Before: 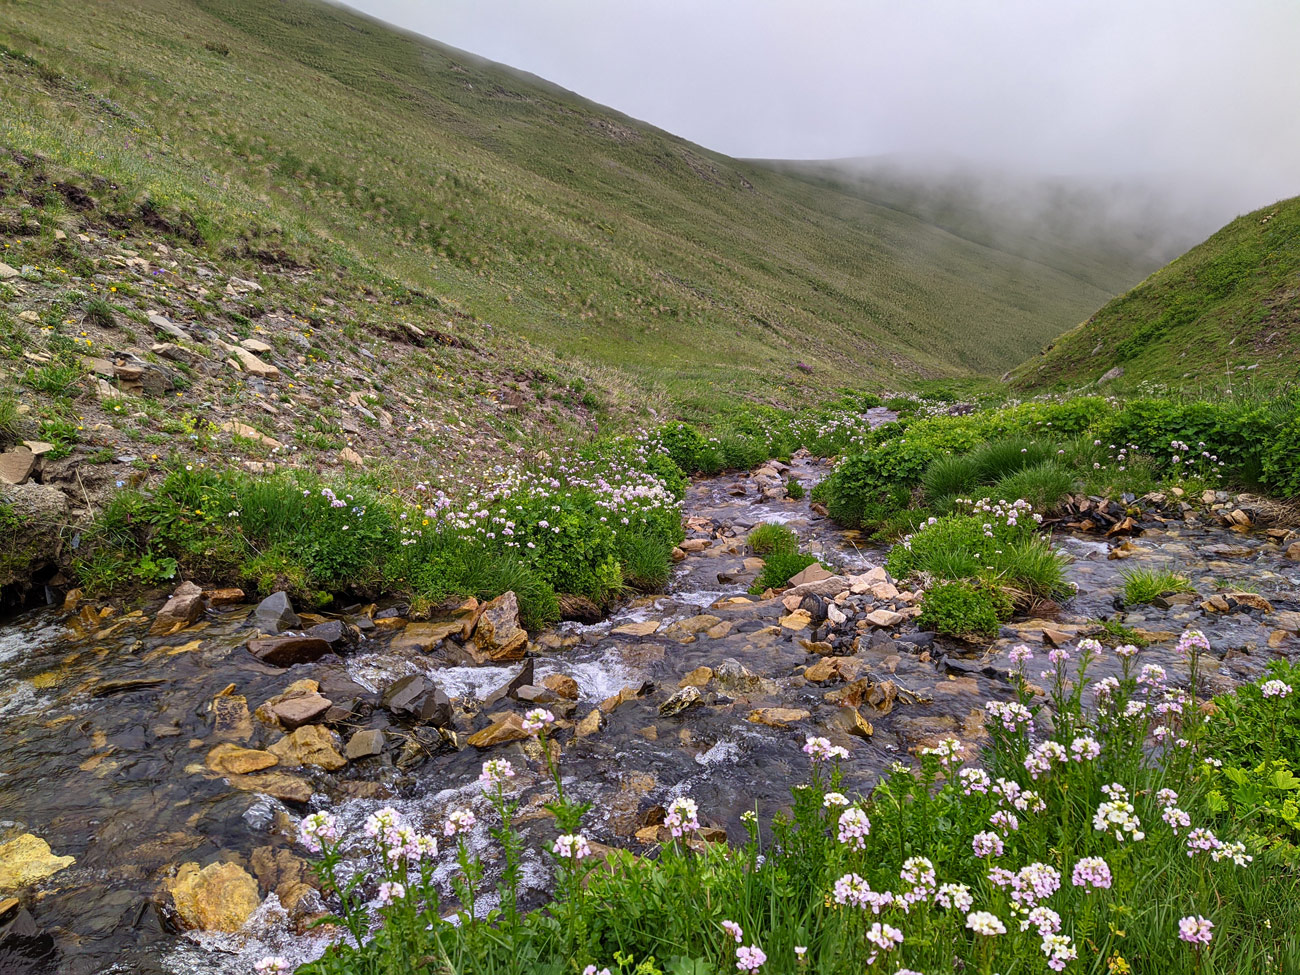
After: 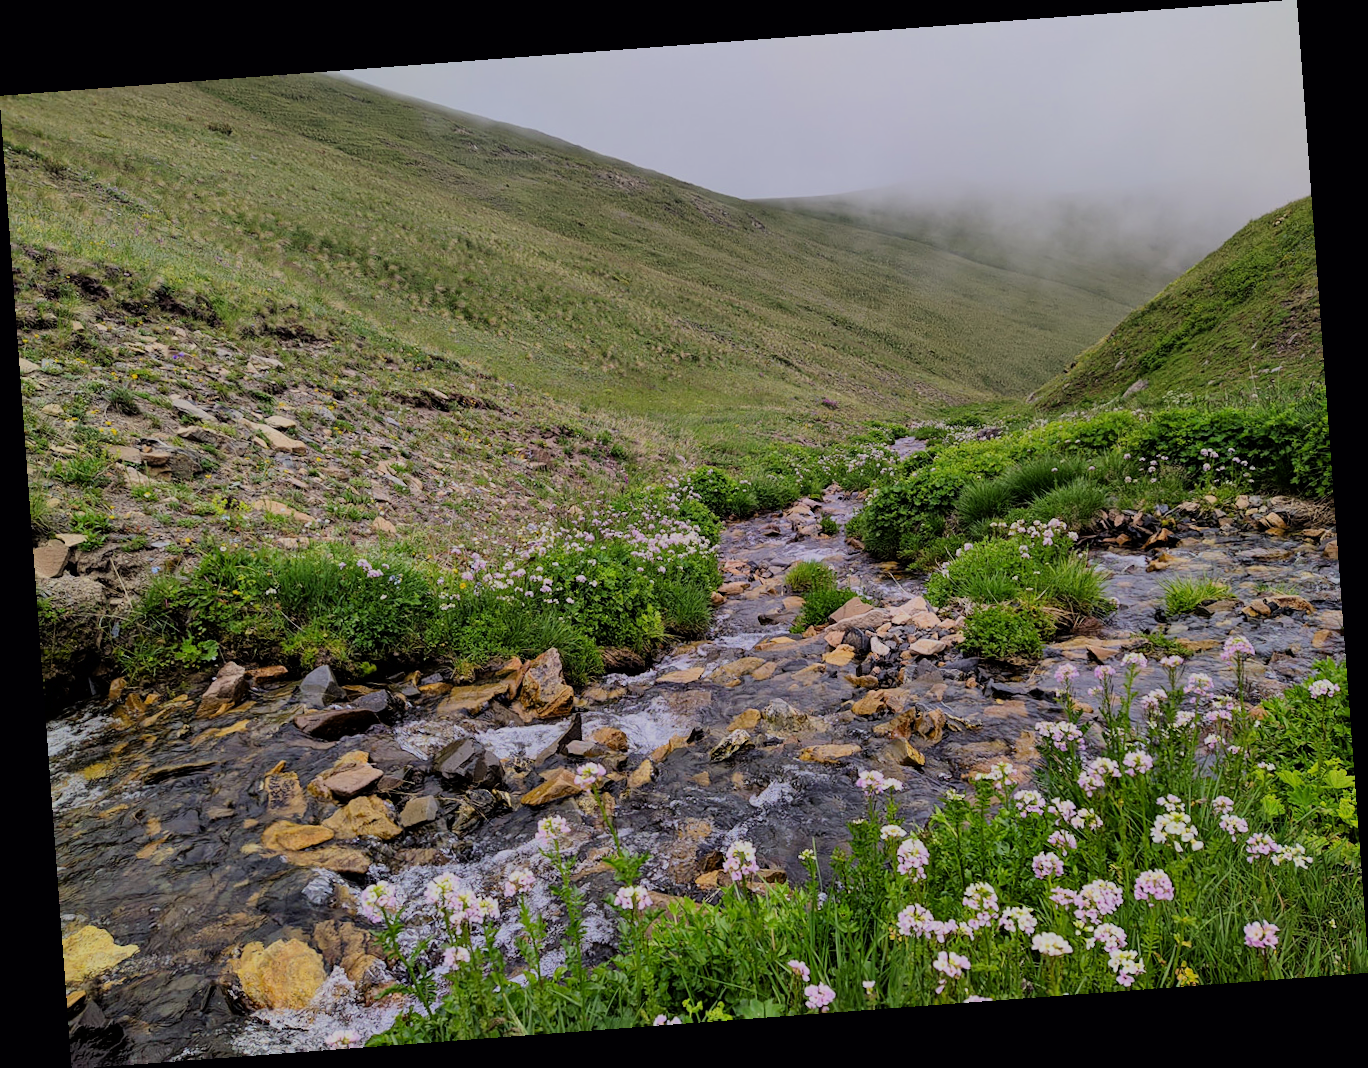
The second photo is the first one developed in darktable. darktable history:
filmic rgb: black relative exposure -6.15 EV, white relative exposure 6.96 EV, hardness 2.23, color science v6 (2022)
rotate and perspective: rotation -4.25°, automatic cropping off
